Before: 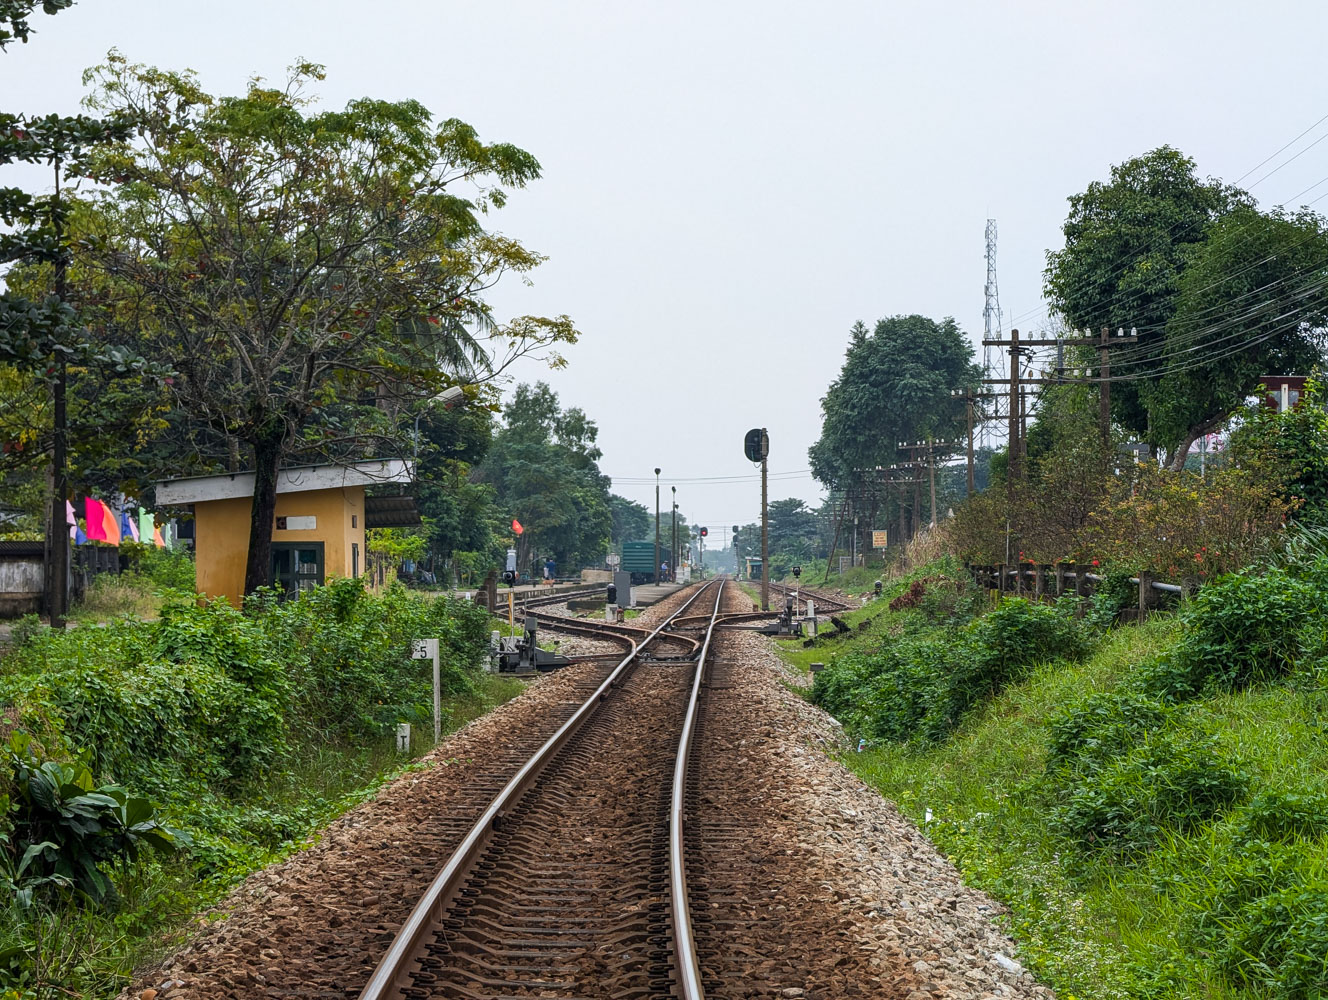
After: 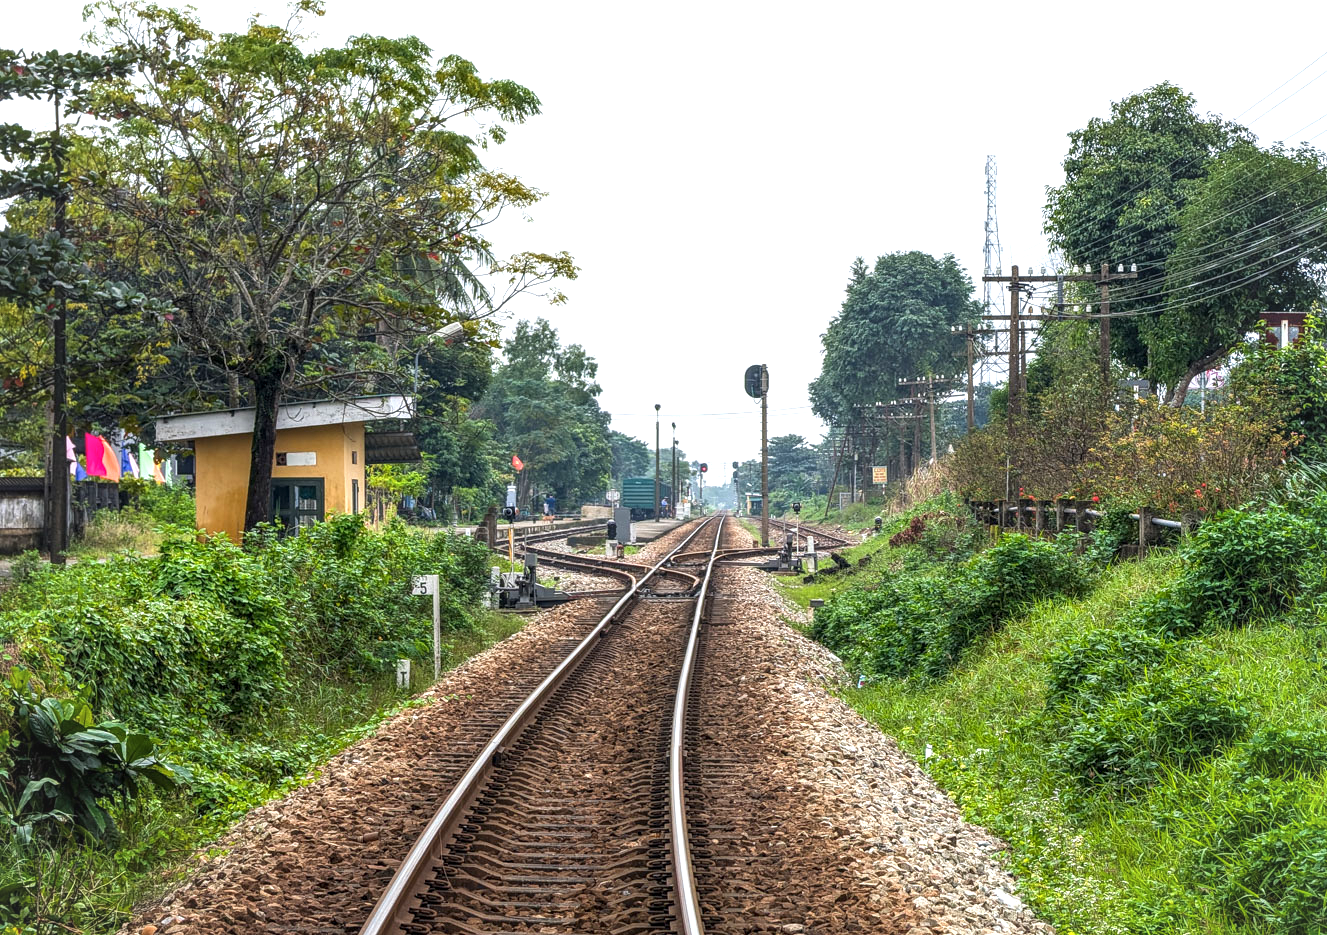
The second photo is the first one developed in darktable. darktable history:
exposure: black level correction 0, exposure 0.703 EV, compensate highlight preservation false
vignetting: fall-off radius 93.08%, brightness 0.031, saturation 0.002
crop and rotate: top 6.416%
local contrast: on, module defaults
